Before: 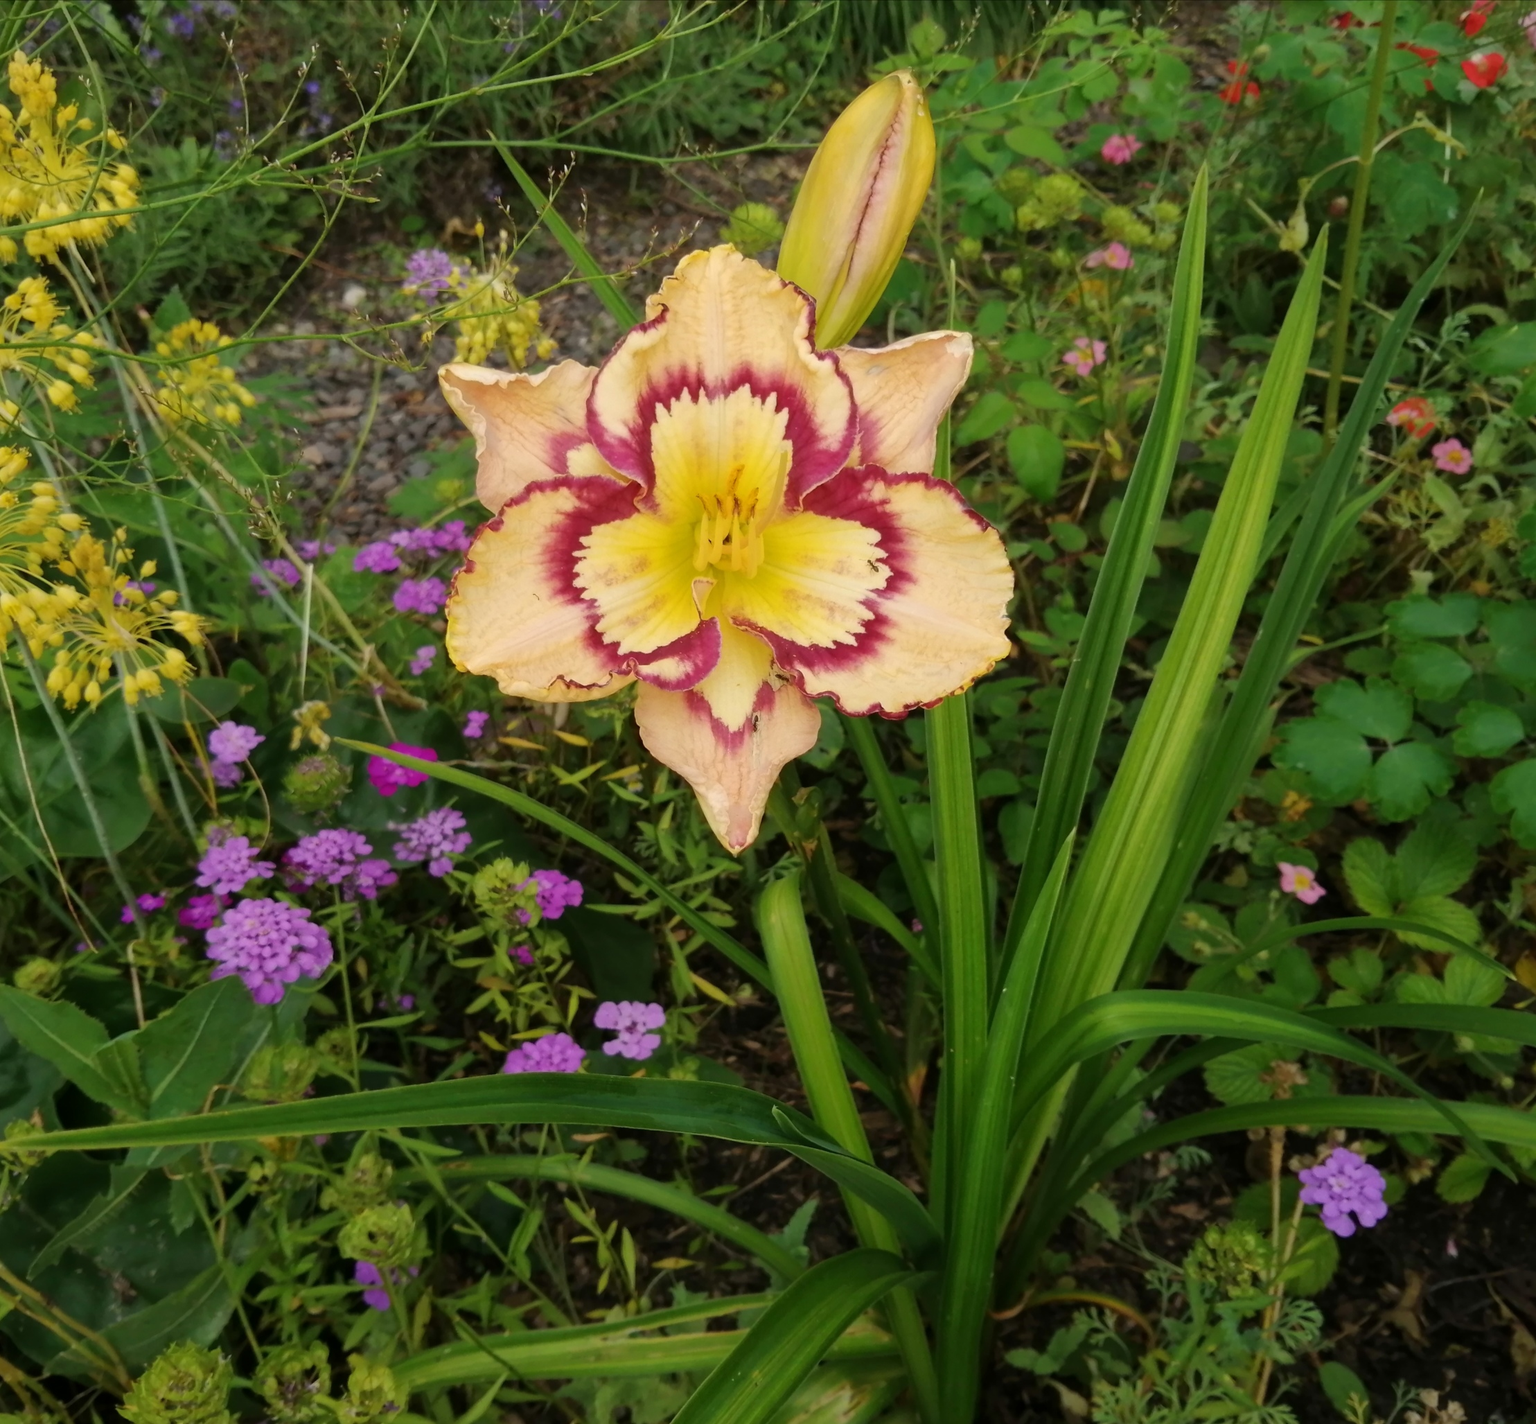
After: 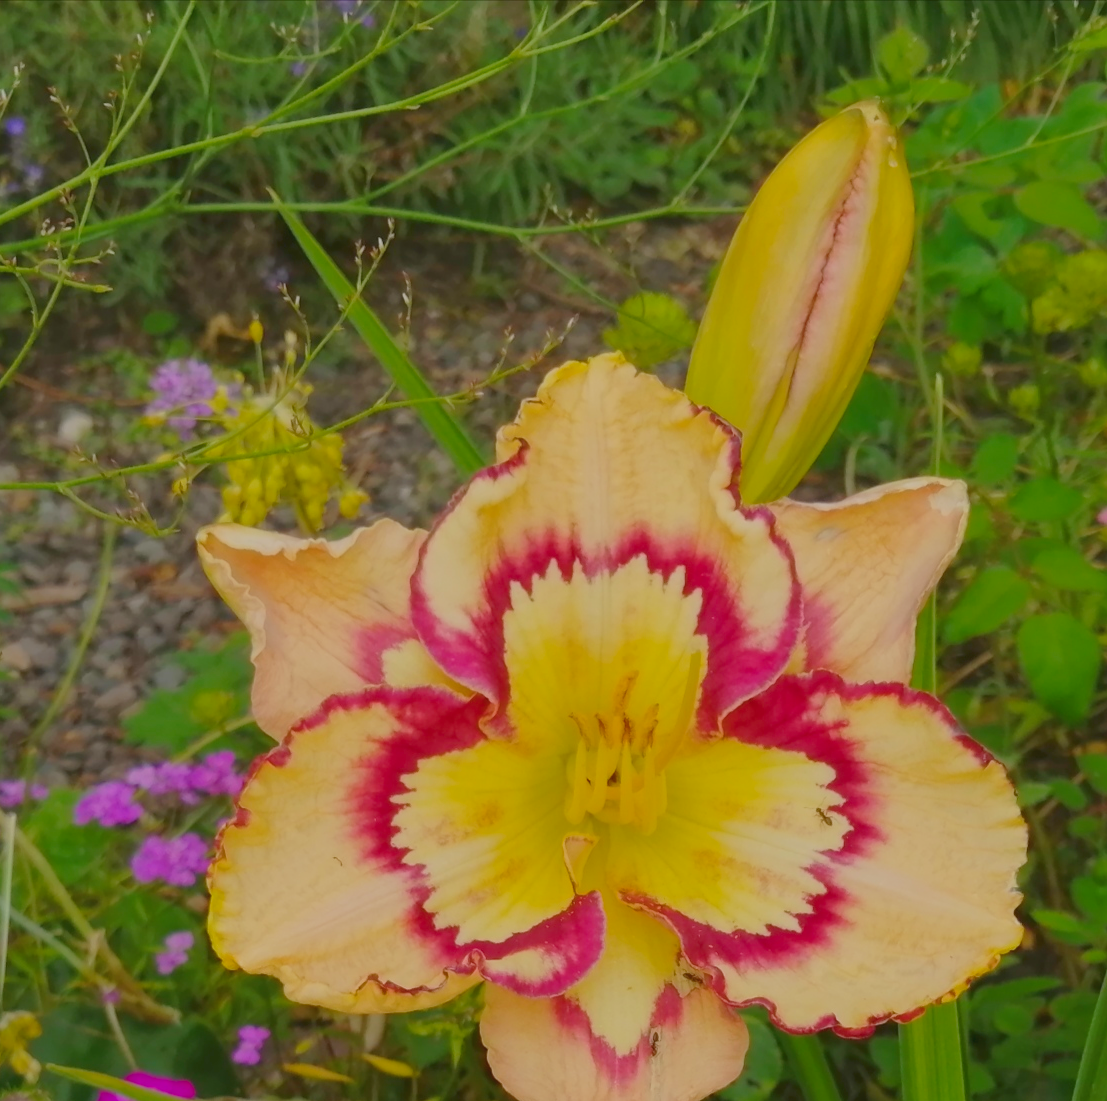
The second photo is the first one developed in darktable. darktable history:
crop: left 19.693%, right 30.348%, bottom 46.379%
color balance rgb: shadows lift › chroma 0.883%, shadows lift › hue 111.17°, perceptual saturation grading › global saturation 25.756%, contrast -29.941%
shadows and highlights: shadows 37.69, highlights -27.27, soften with gaussian
tone curve: curves: ch0 [(0, 0) (0.003, 0.032) (0.011, 0.04) (0.025, 0.058) (0.044, 0.084) (0.069, 0.107) (0.1, 0.13) (0.136, 0.158) (0.177, 0.193) (0.224, 0.236) (0.277, 0.283) (0.335, 0.335) (0.399, 0.399) (0.468, 0.467) (0.543, 0.533) (0.623, 0.612) (0.709, 0.698) (0.801, 0.776) (0.898, 0.848) (1, 1)], preserve colors none
